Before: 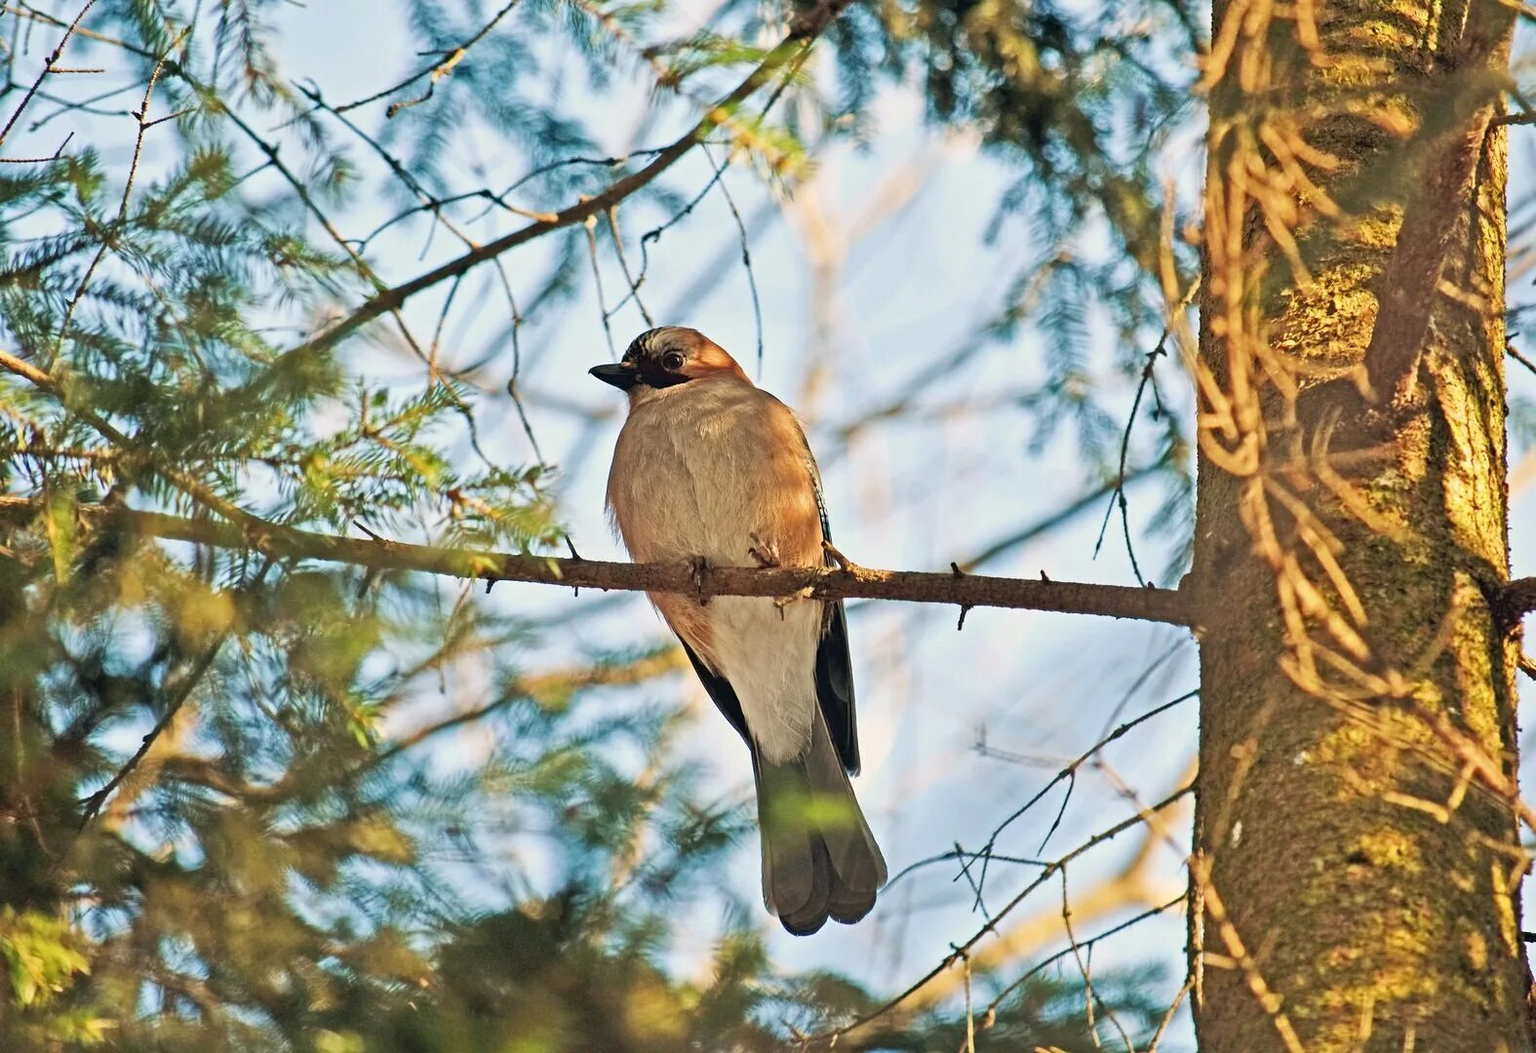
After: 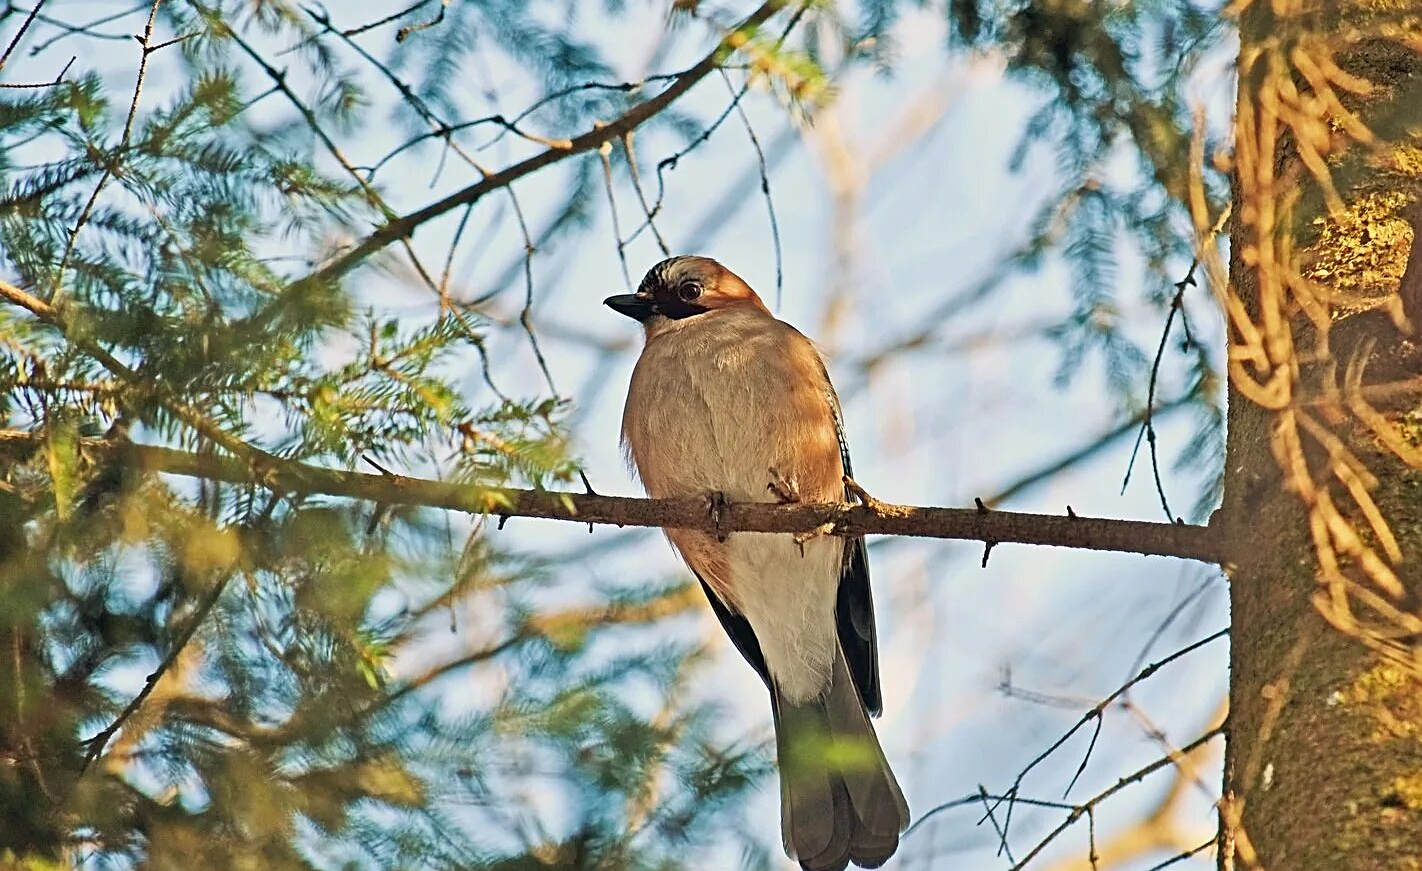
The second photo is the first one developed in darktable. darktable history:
crop: top 7.403%, right 9.712%, bottom 11.909%
exposure: exposure -0.07 EV, compensate exposure bias true, compensate highlight preservation false
sharpen: on, module defaults
